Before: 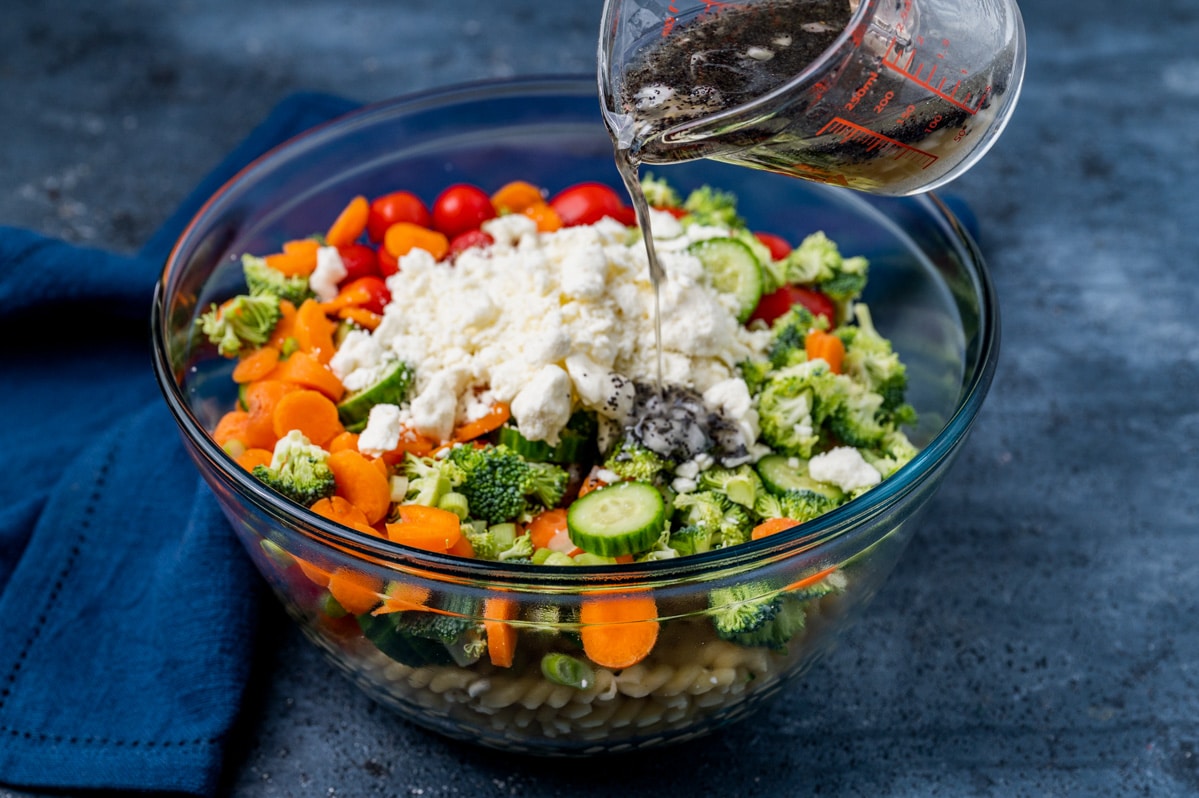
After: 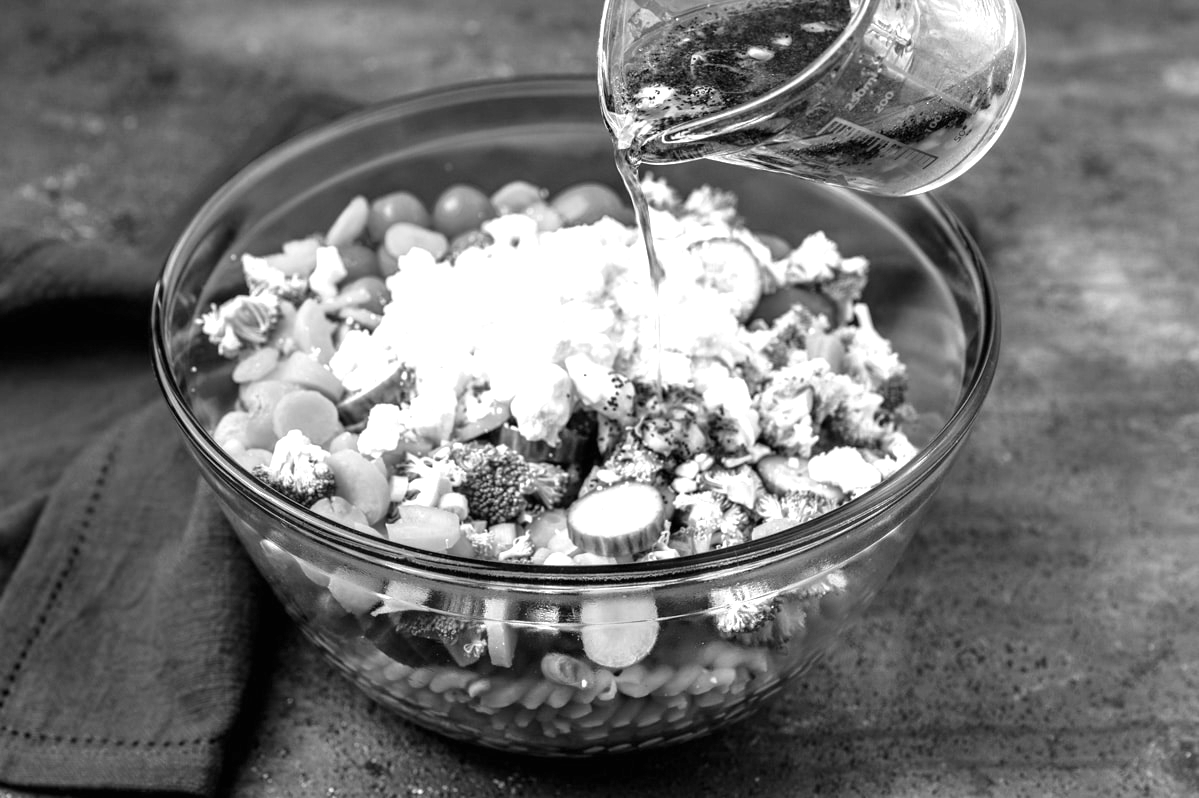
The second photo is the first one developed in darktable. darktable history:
tone equalizer: -8 EV -1.84 EV, -7 EV -1.16 EV, -6 EV -1.62 EV, smoothing diameter 25%, edges refinement/feathering 10, preserve details guided filter
exposure: black level correction 0, exposure 1.1 EV, compensate exposure bias true, compensate highlight preservation false
monochrome: on, module defaults
